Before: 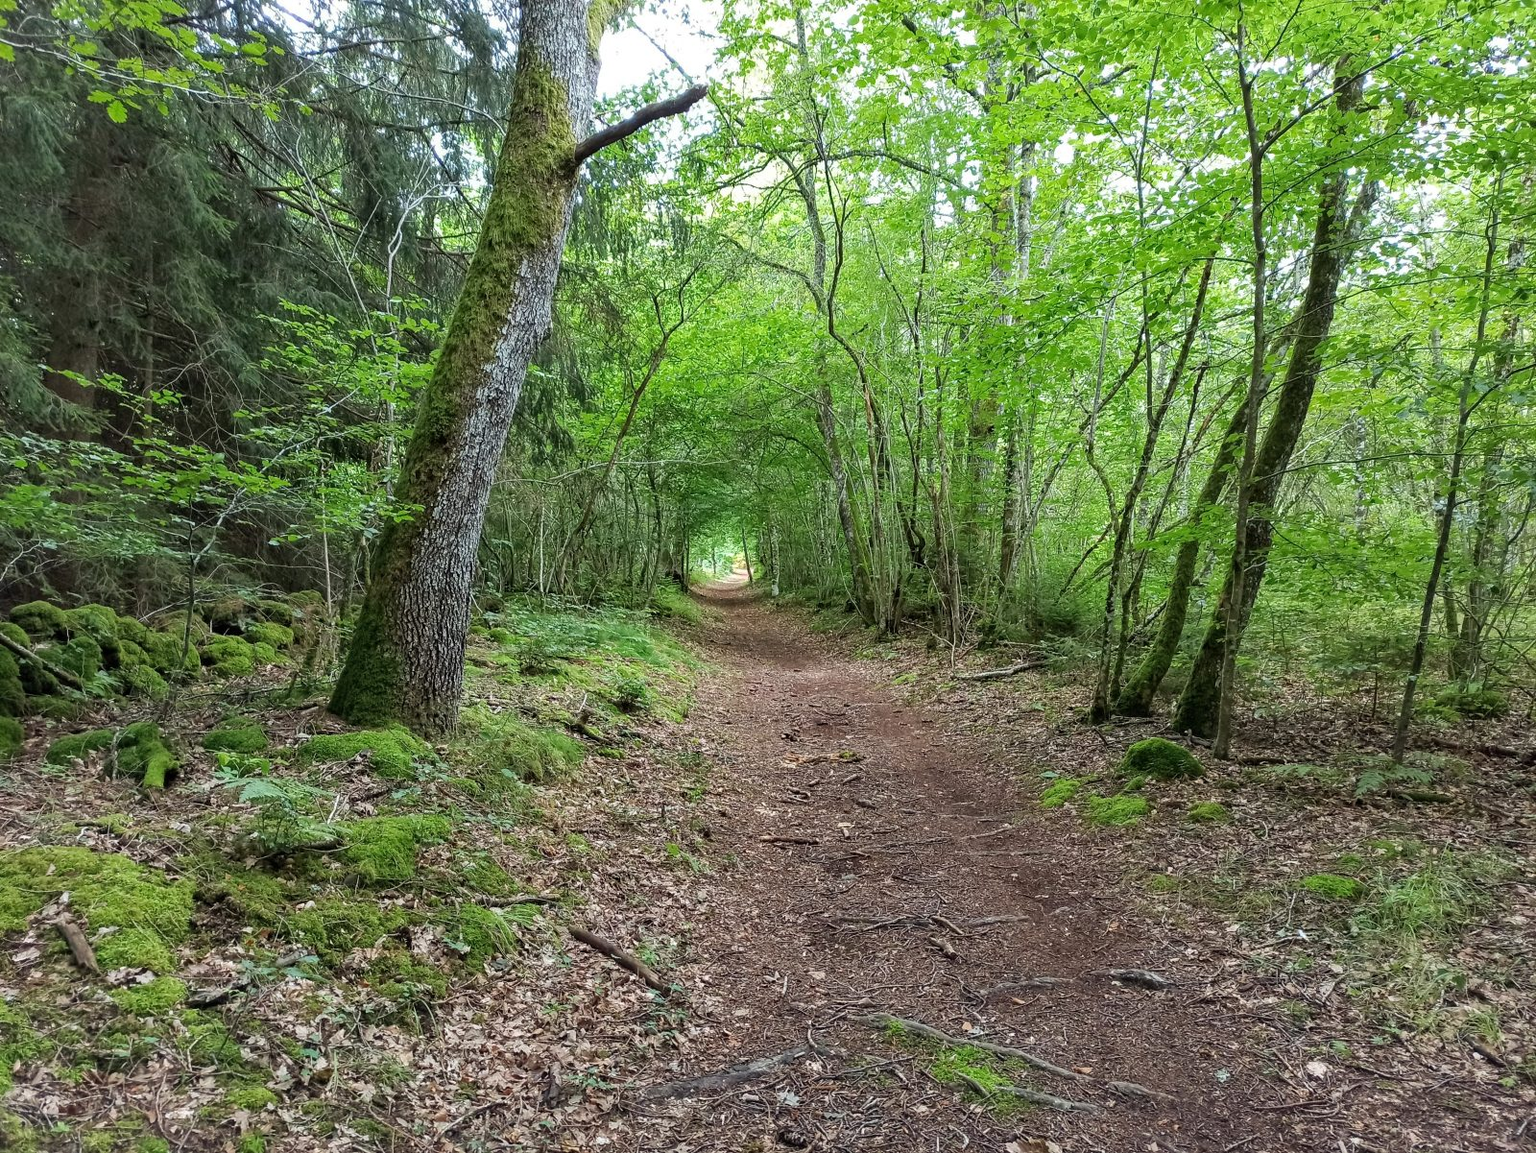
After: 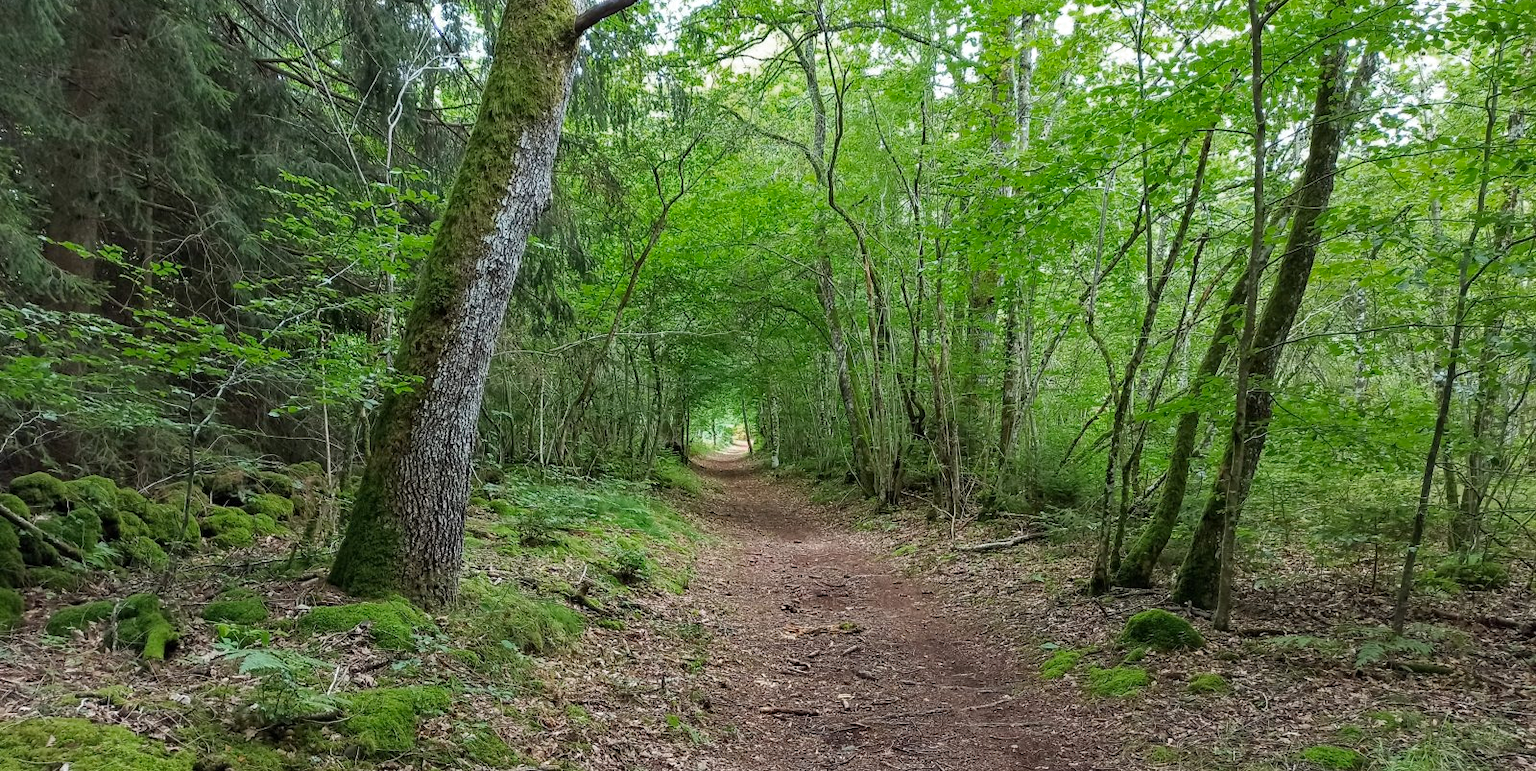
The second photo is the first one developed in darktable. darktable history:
color zones: curves: ch0 [(0.203, 0.433) (0.607, 0.517) (0.697, 0.696) (0.705, 0.897)]
crop: top 11.165%, bottom 21.828%
